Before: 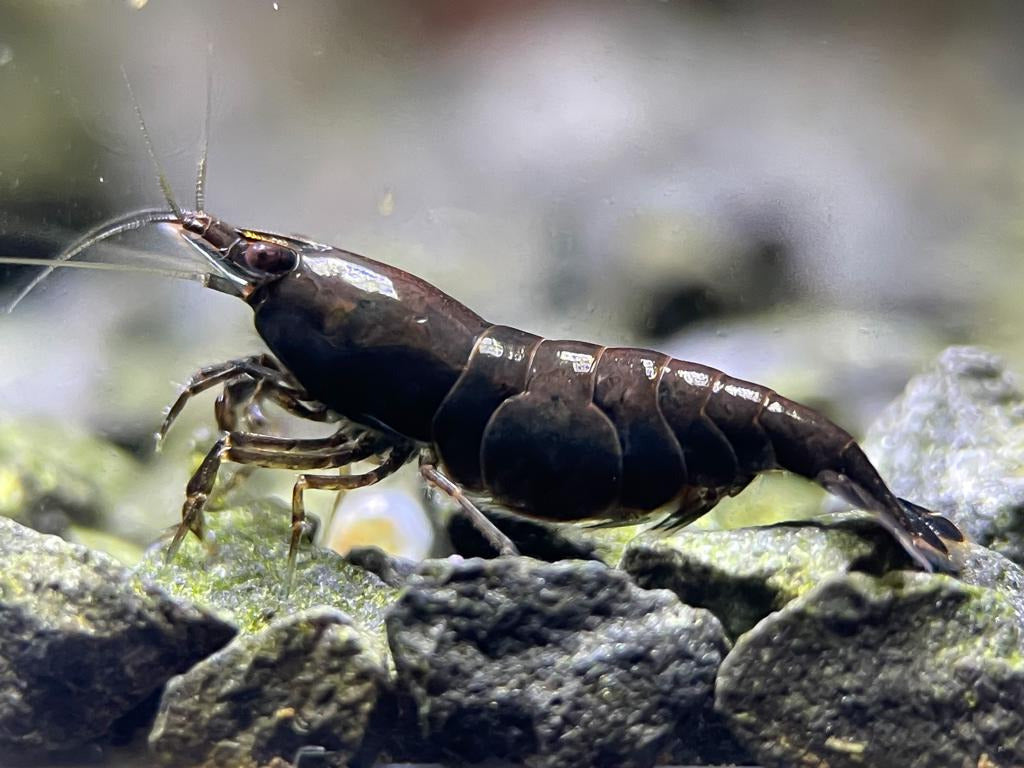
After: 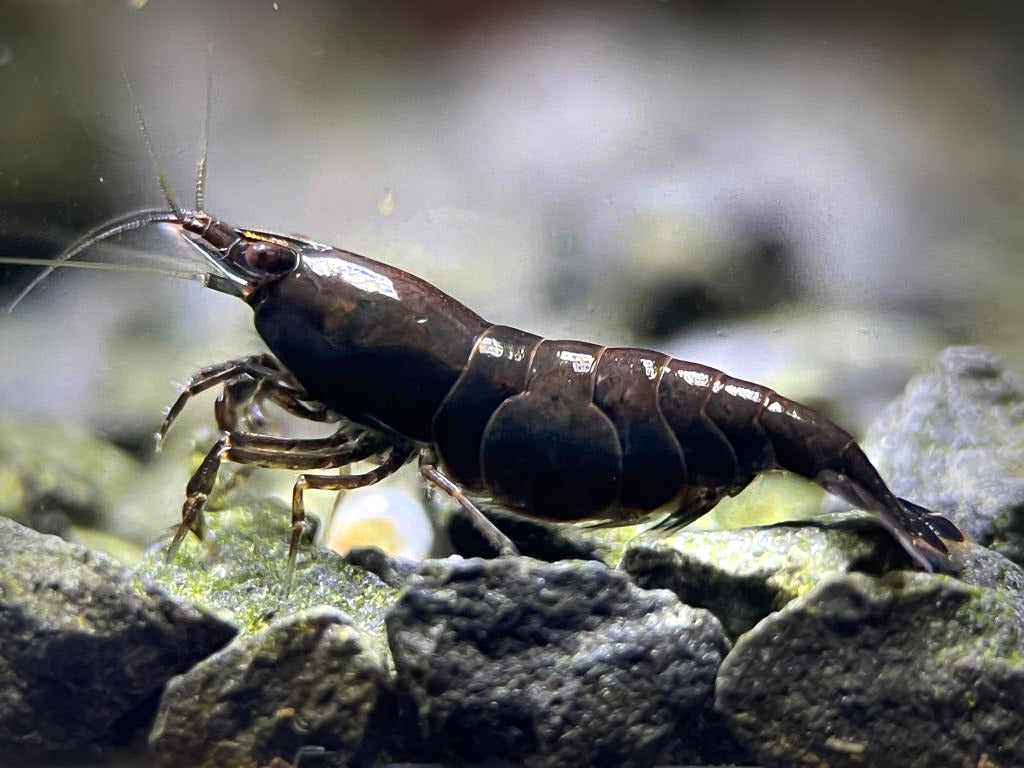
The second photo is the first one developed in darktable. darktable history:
vignetting: fall-off start 53.2%, brightness -0.594, saturation 0, automatic ratio true, width/height ratio 1.313, shape 0.22, unbound false
tone equalizer: -8 EV -0.001 EV, -7 EV 0.001 EV, -6 EV -0.002 EV, -5 EV -0.003 EV, -4 EV -0.062 EV, -3 EV -0.222 EV, -2 EV -0.267 EV, -1 EV 0.105 EV, +0 EV 0.303 EV
white balance: emerald 1
